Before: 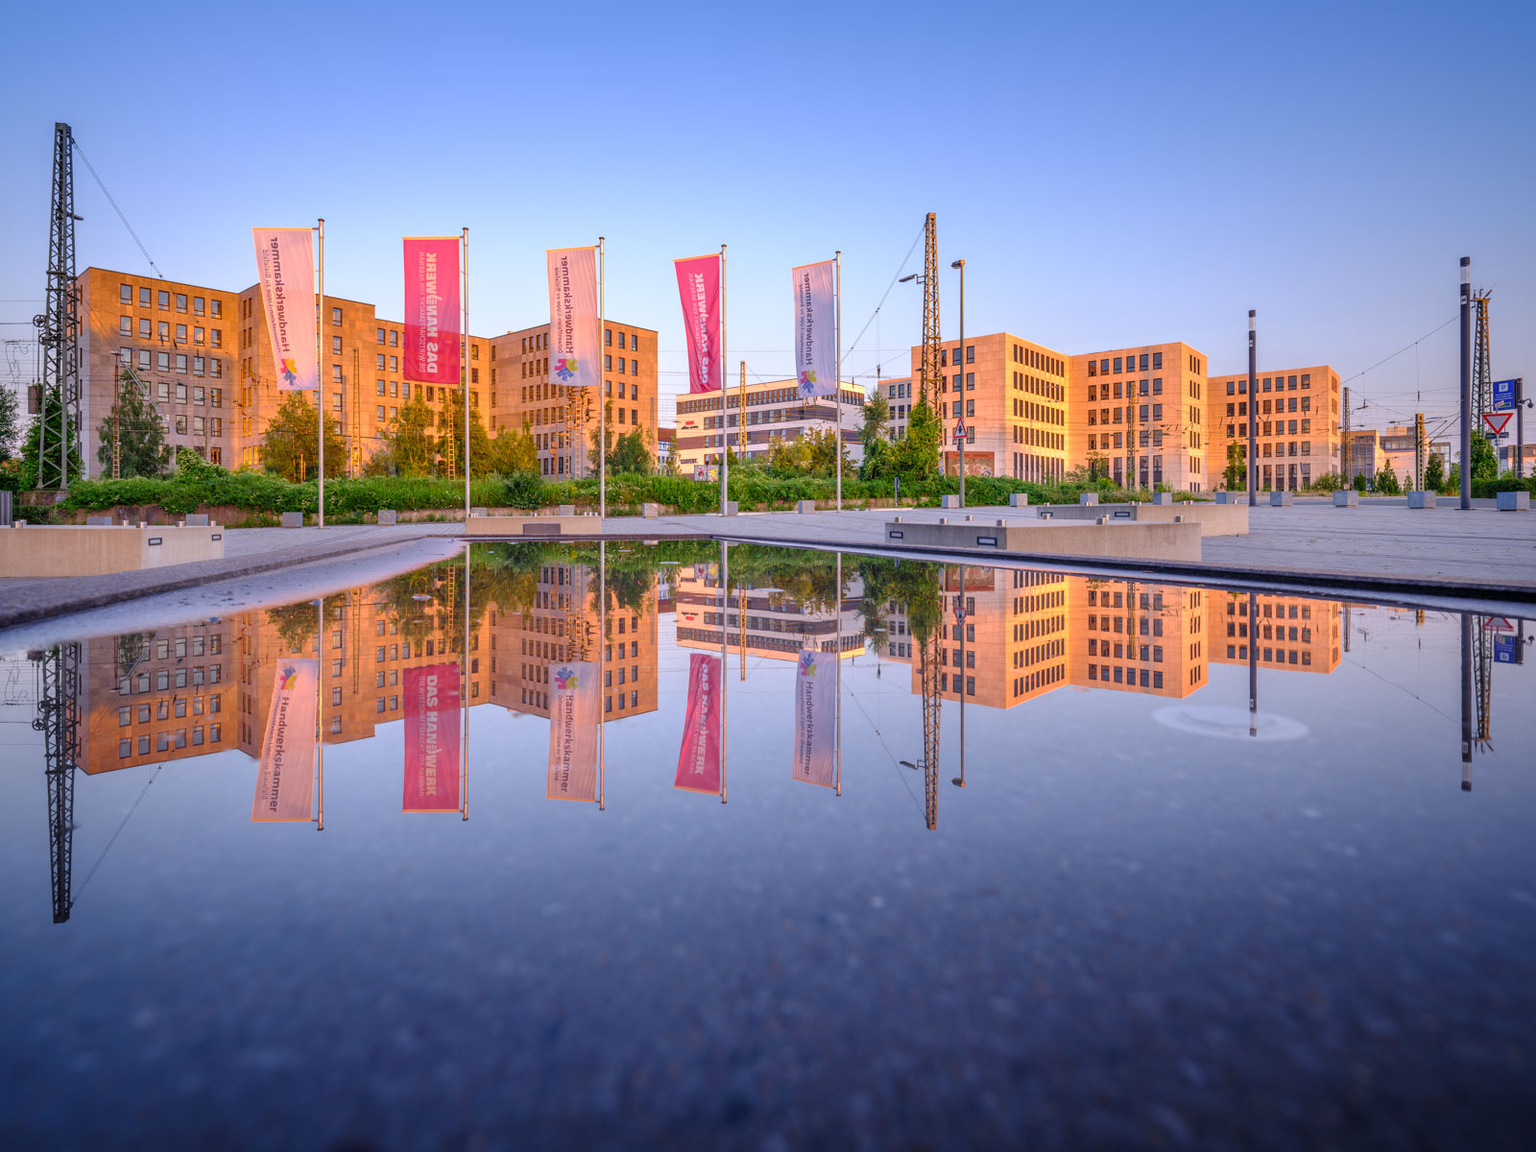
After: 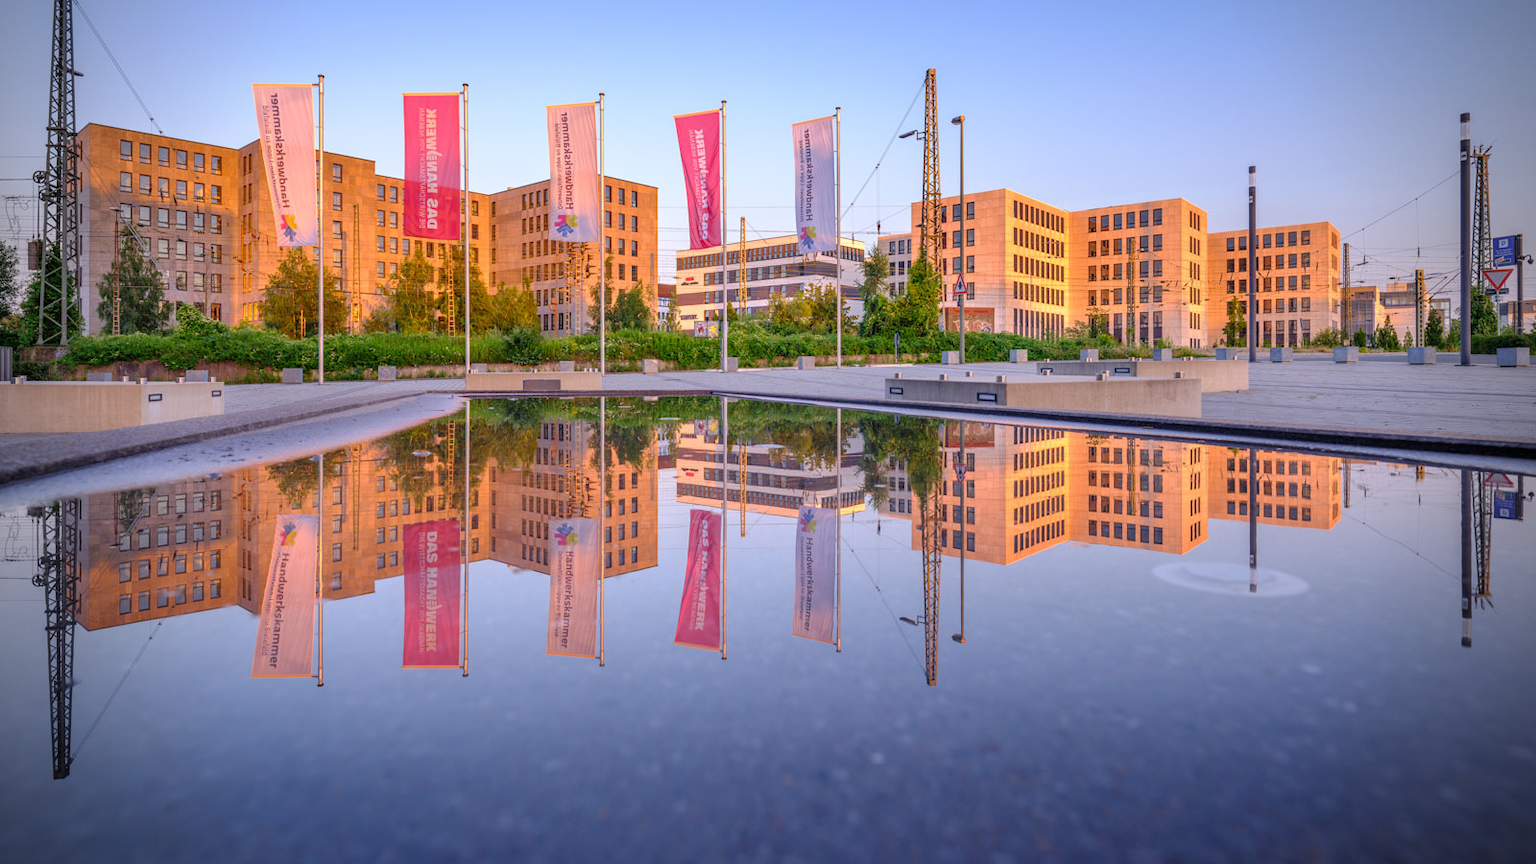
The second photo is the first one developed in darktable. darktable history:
vignetting: on, module defaults
crop and rotate: top 12.5%, bottom 12.5%
